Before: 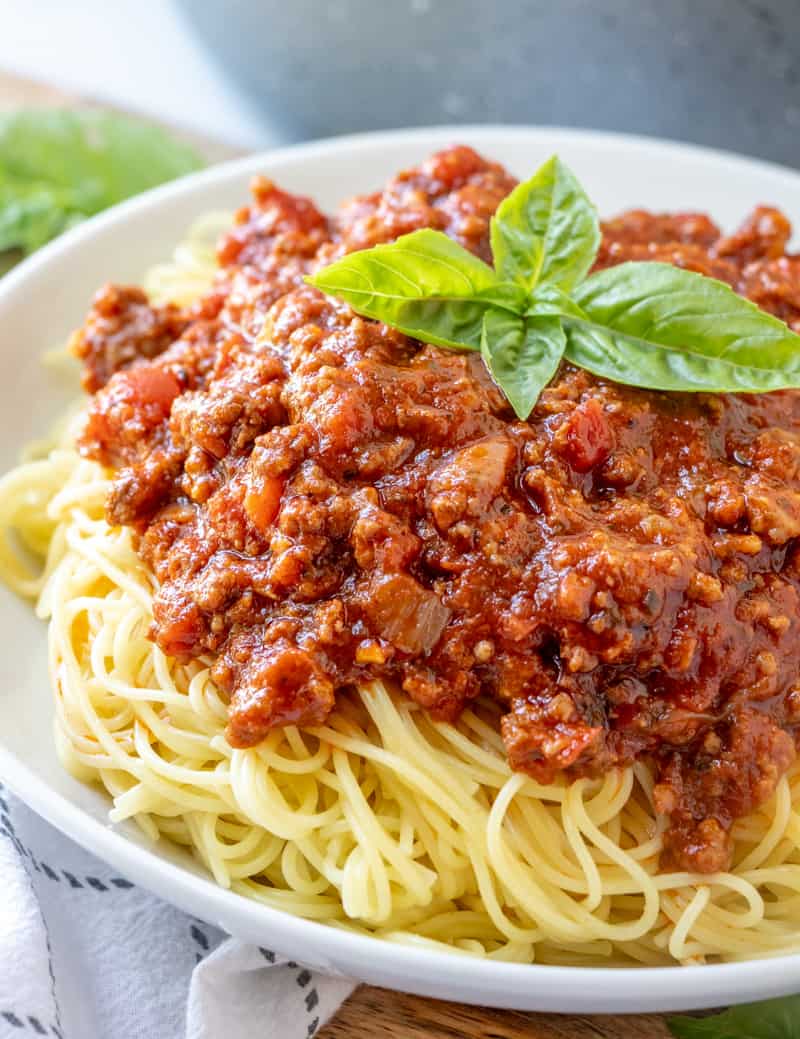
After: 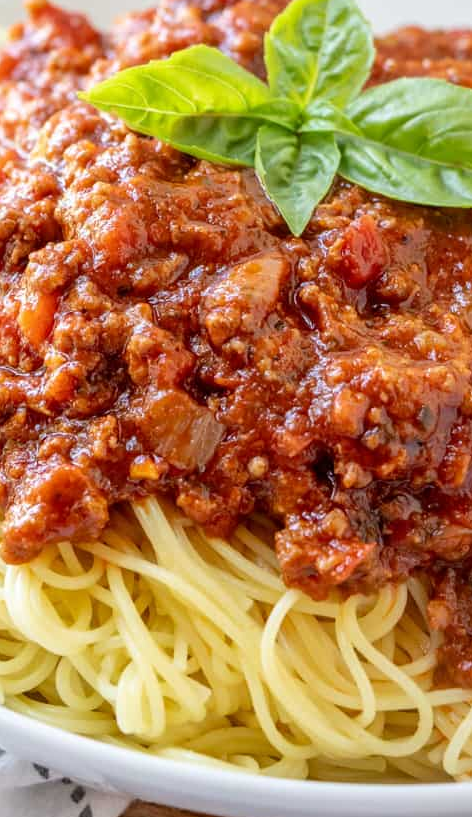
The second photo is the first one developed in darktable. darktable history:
exposure: compensate highlight preservation false
crop and rotate: left 28.256%, top 17.734%, right 12.656%, bottom 3.573%
